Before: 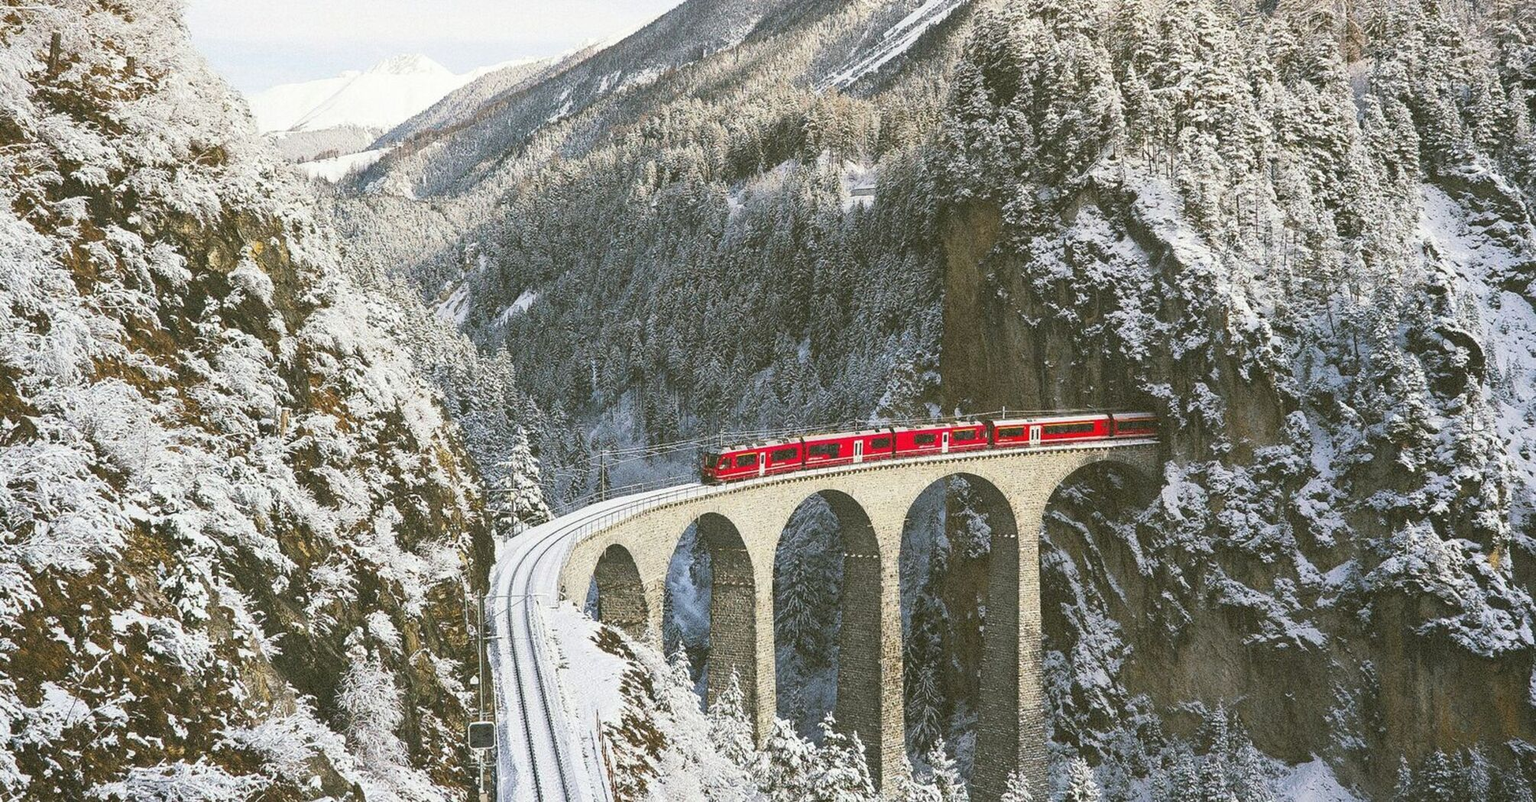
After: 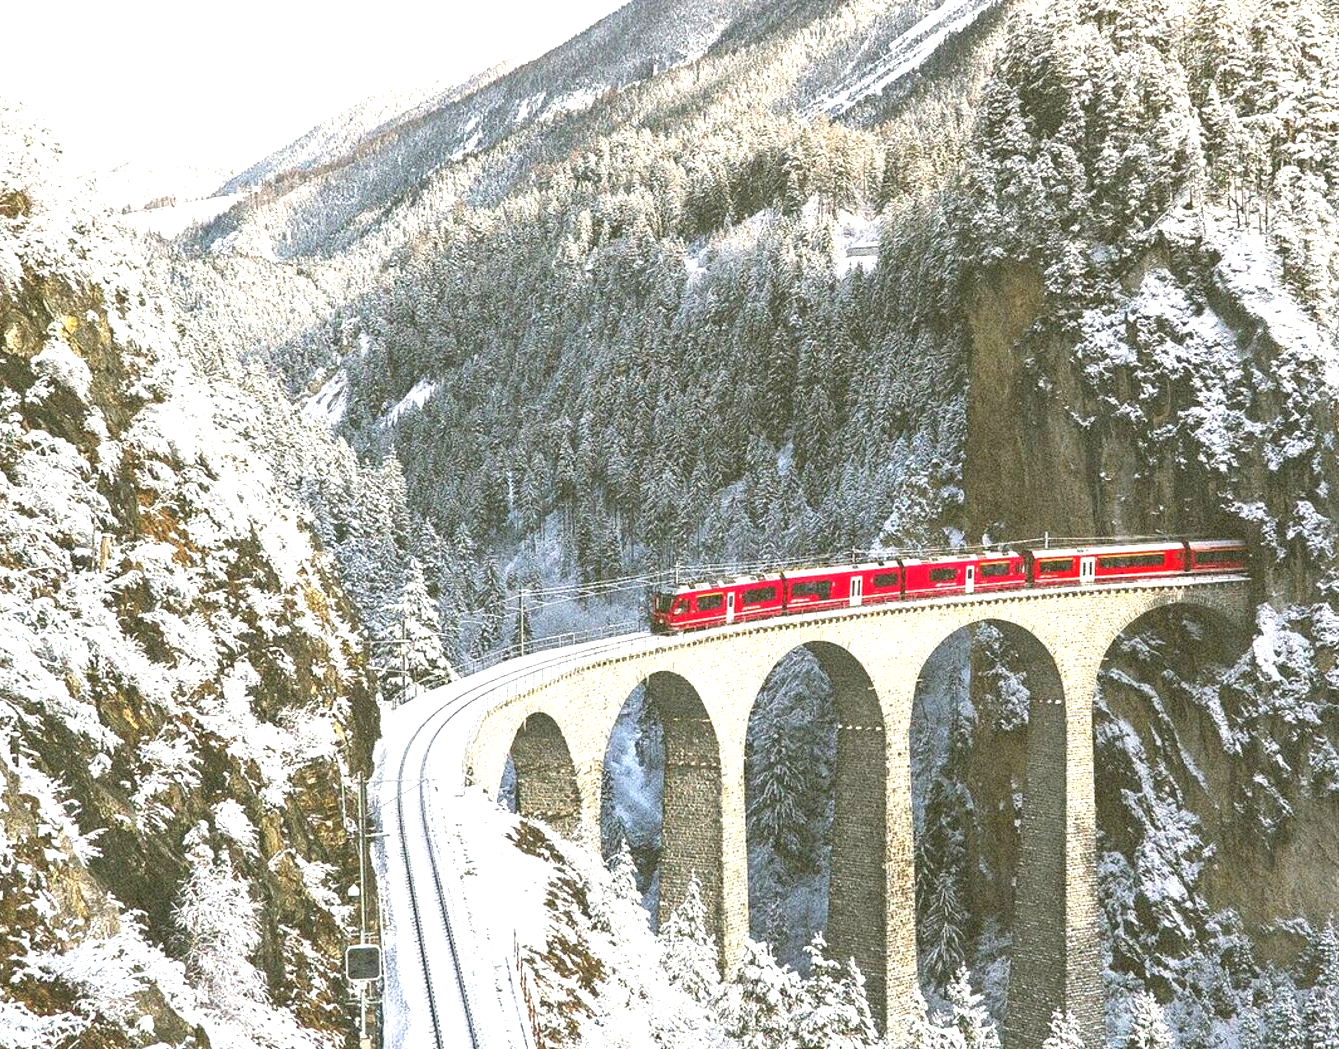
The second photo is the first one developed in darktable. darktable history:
crop and rotate: left 13.33%, right 20.048%
exposure: black level correction 0, exposure 0.889 EV, compensate exposure bias true, compensate highlight preservation false
